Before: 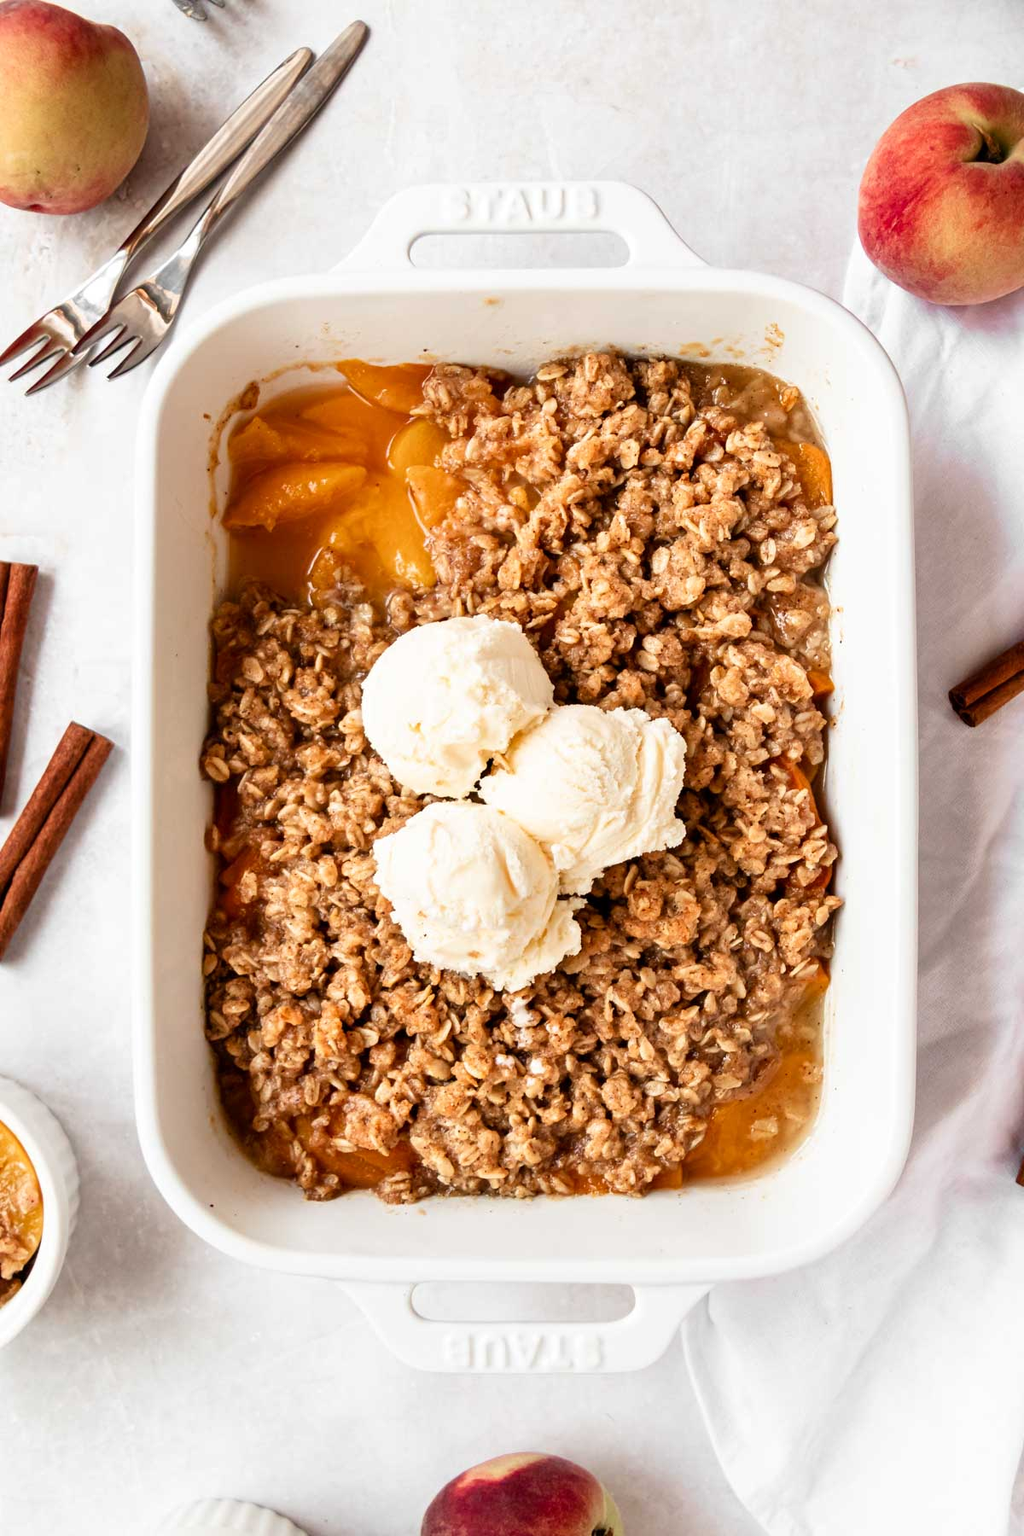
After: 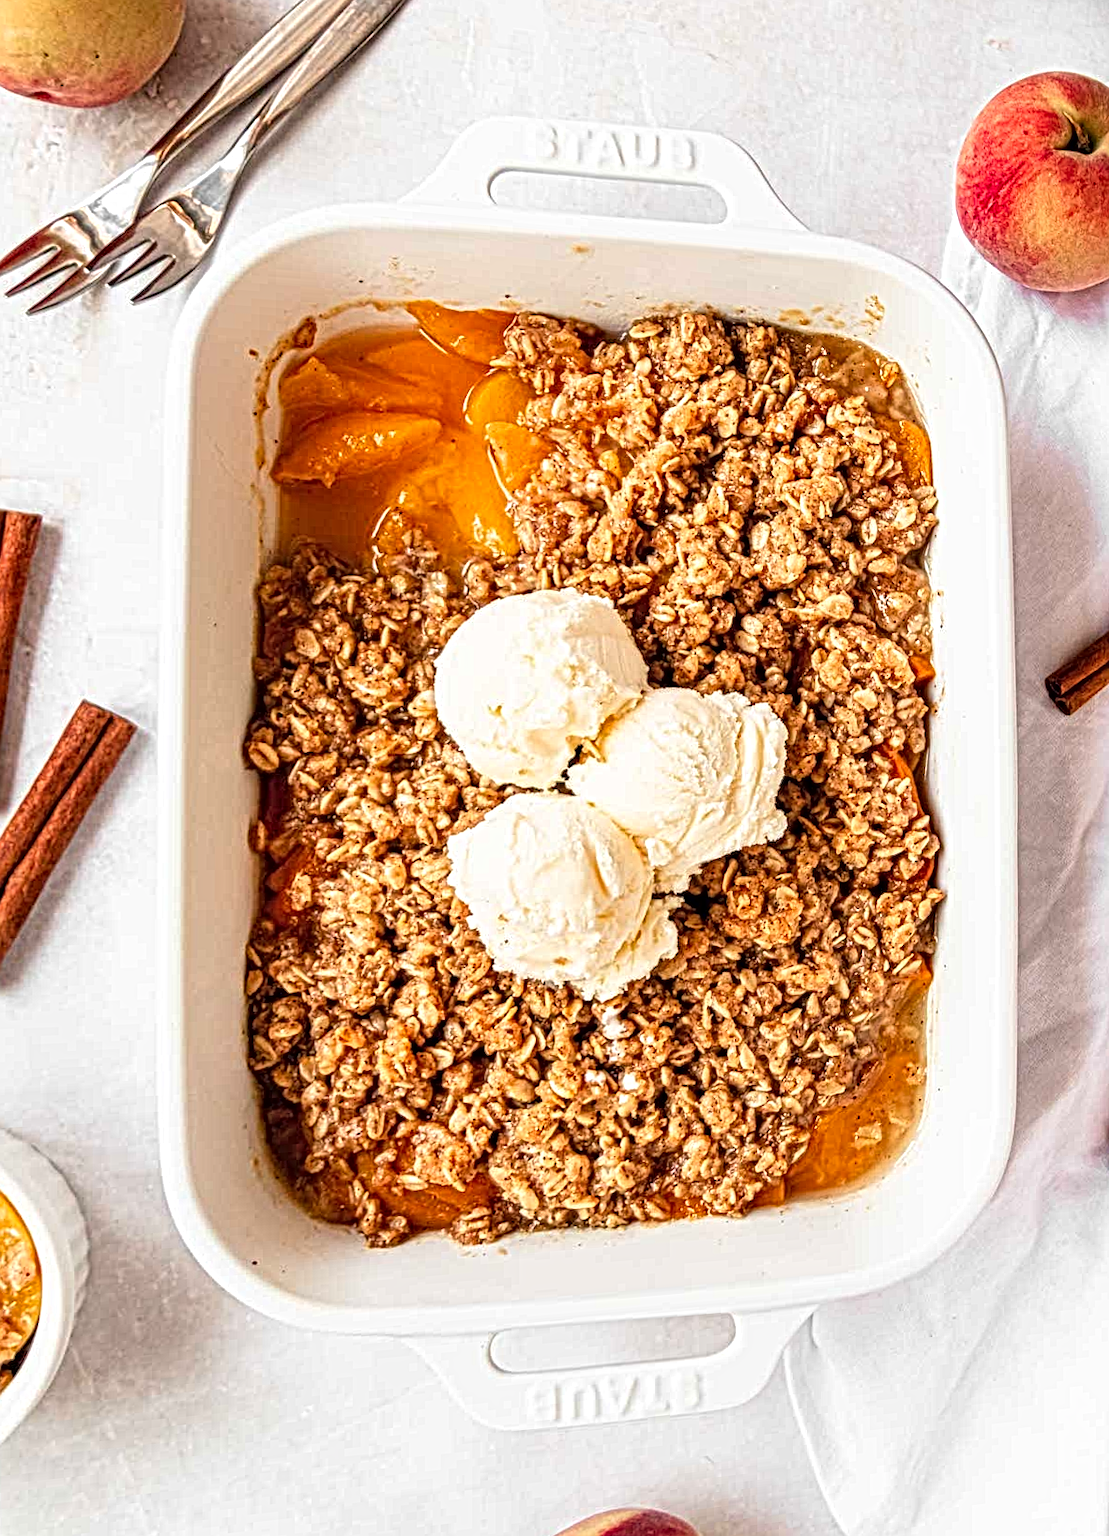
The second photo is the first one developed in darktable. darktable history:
contrast brightness saturation: brightness 0.09, saturation 0.19
local contrast: mode bilateral grid, contrast 20, coarseness 3, detail 300%, midtone range 0.2
rotate and perspective: rotation -0.013°, lens shift (vertical) -0.027, lens shift (horizontal) 0.178, crop left 0.016, crop right 0.989, crop top 0.082, crop bottom 0.918
